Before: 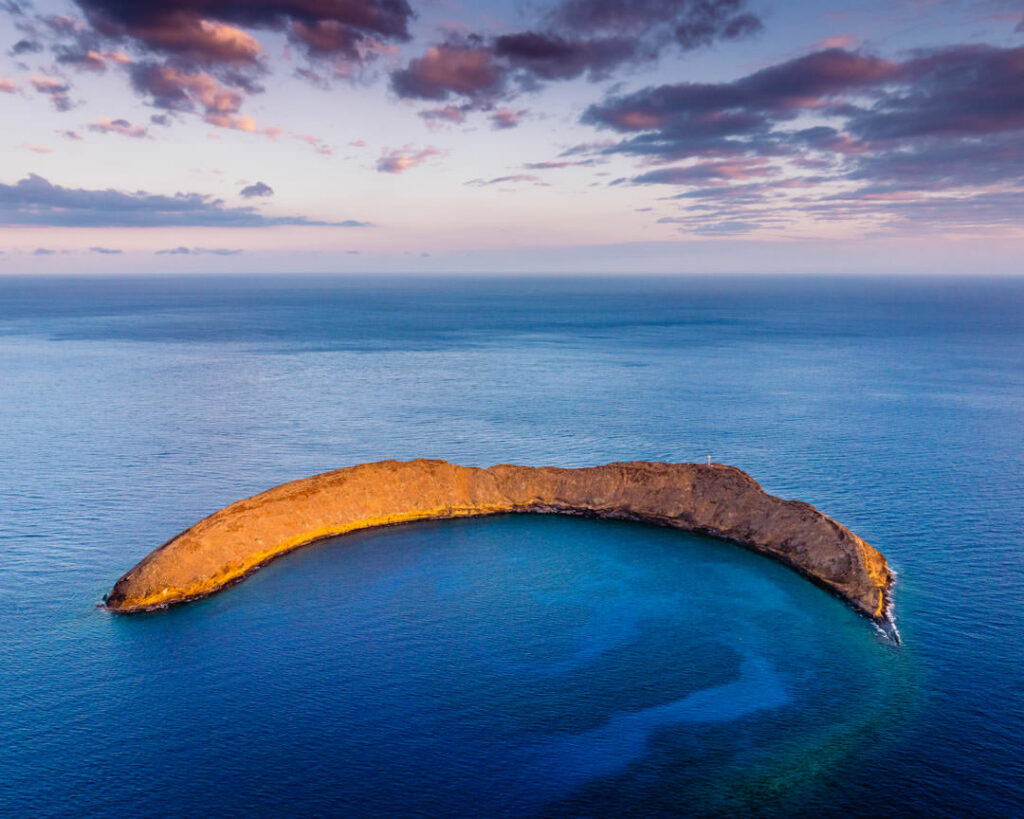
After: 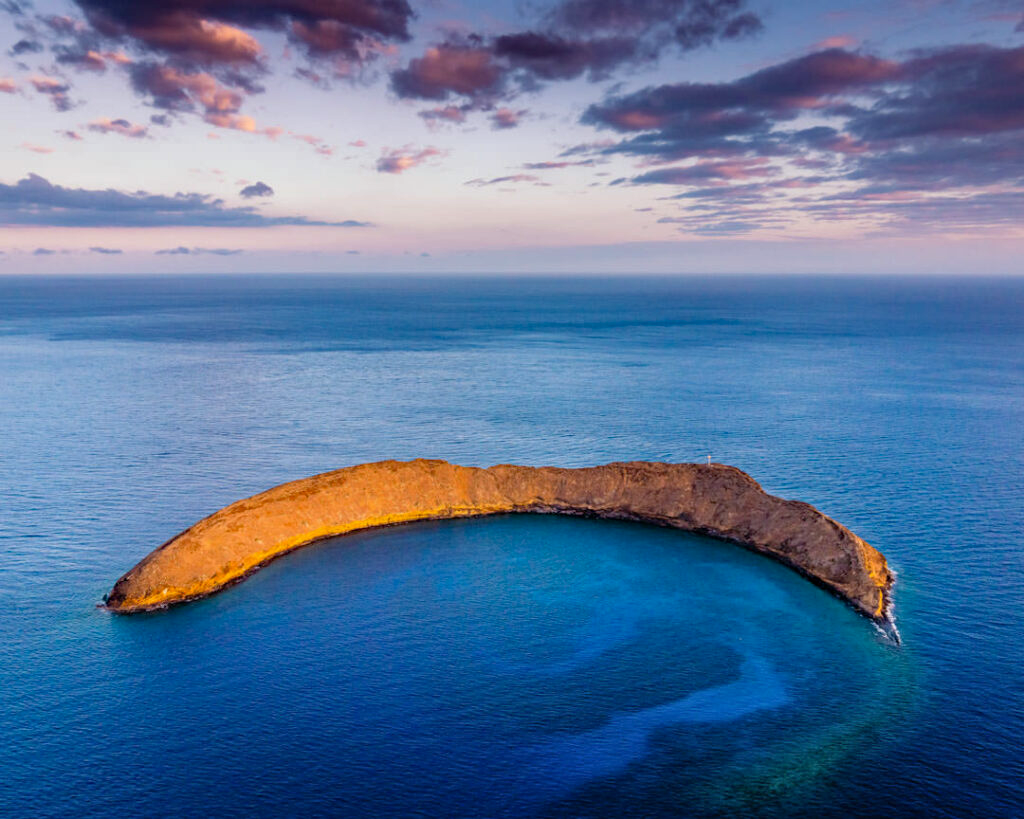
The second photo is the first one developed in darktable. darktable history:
haze removal: compatibility mode true, adaptive false
shadows and highlights: shadows 37.51, highlights -26.69, soften with gaussian
